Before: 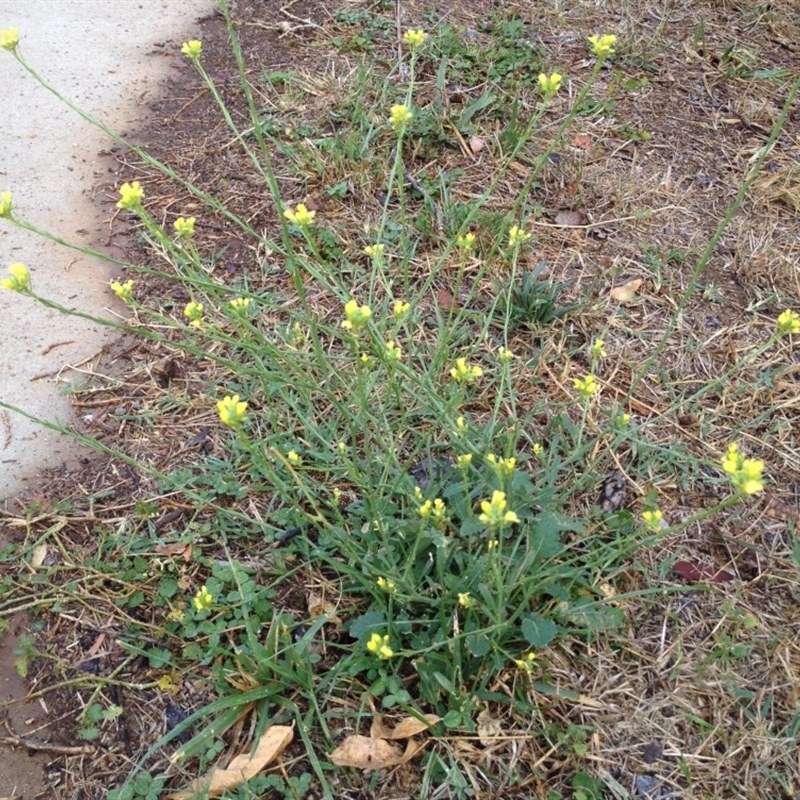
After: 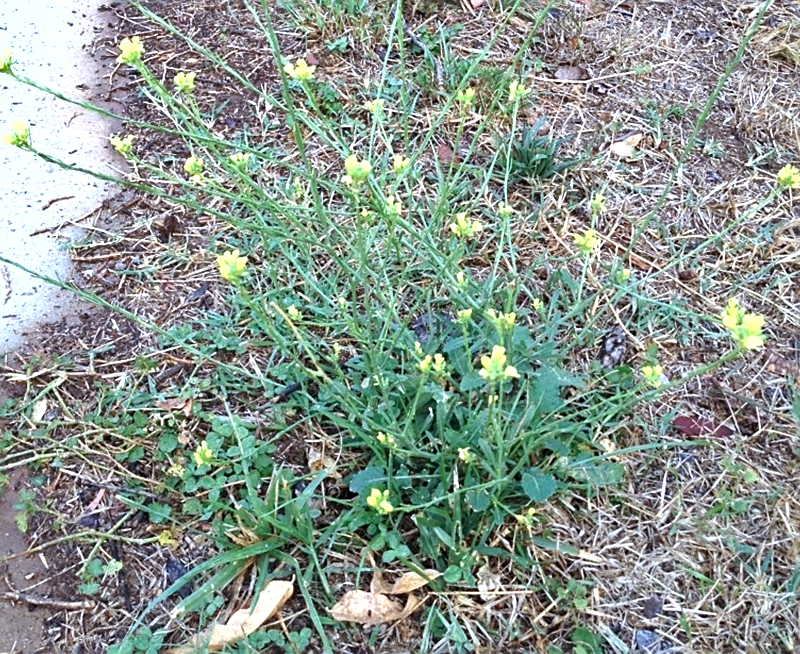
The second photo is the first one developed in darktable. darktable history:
shadows and highlights: shadows 59.87, soften with gaussian
crop and rotate: top 18.234%
sharpen: on, module defaults
exposure: exposure 0.697 EV, compensate exposure bias true, compensate highlight preservation false
color calibration: x 0.382, y 0.391, temperature 4088.11 K
